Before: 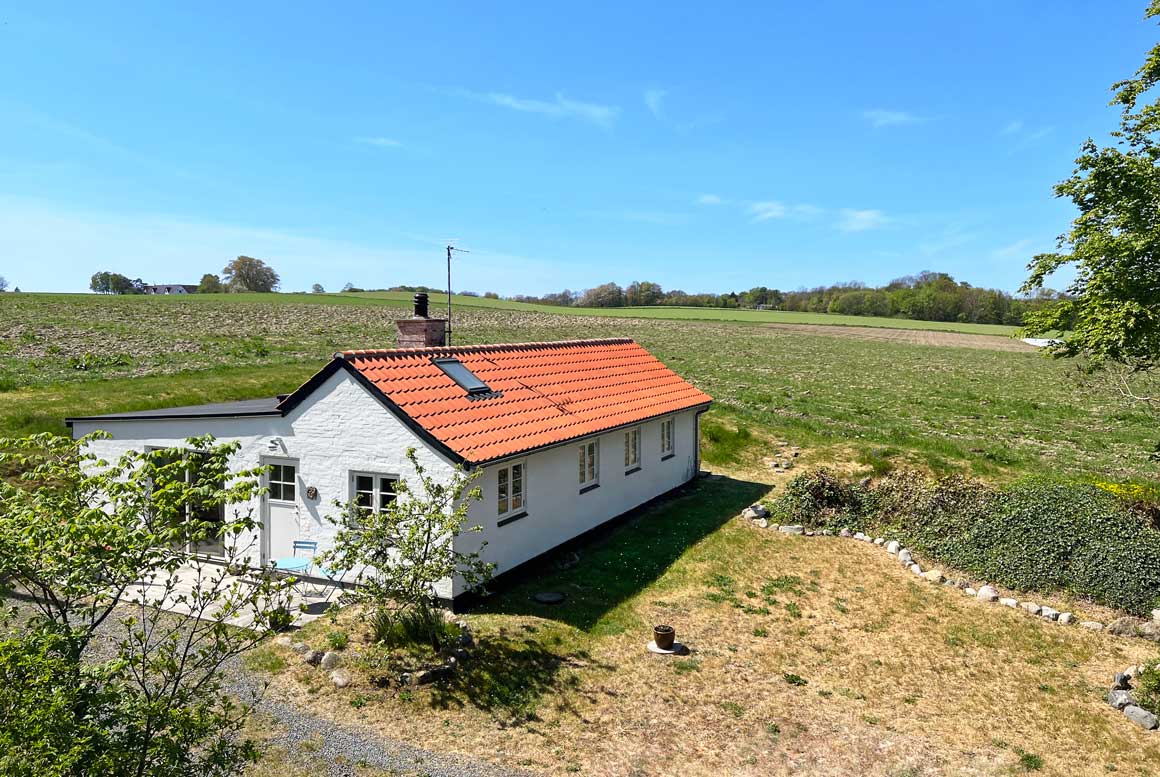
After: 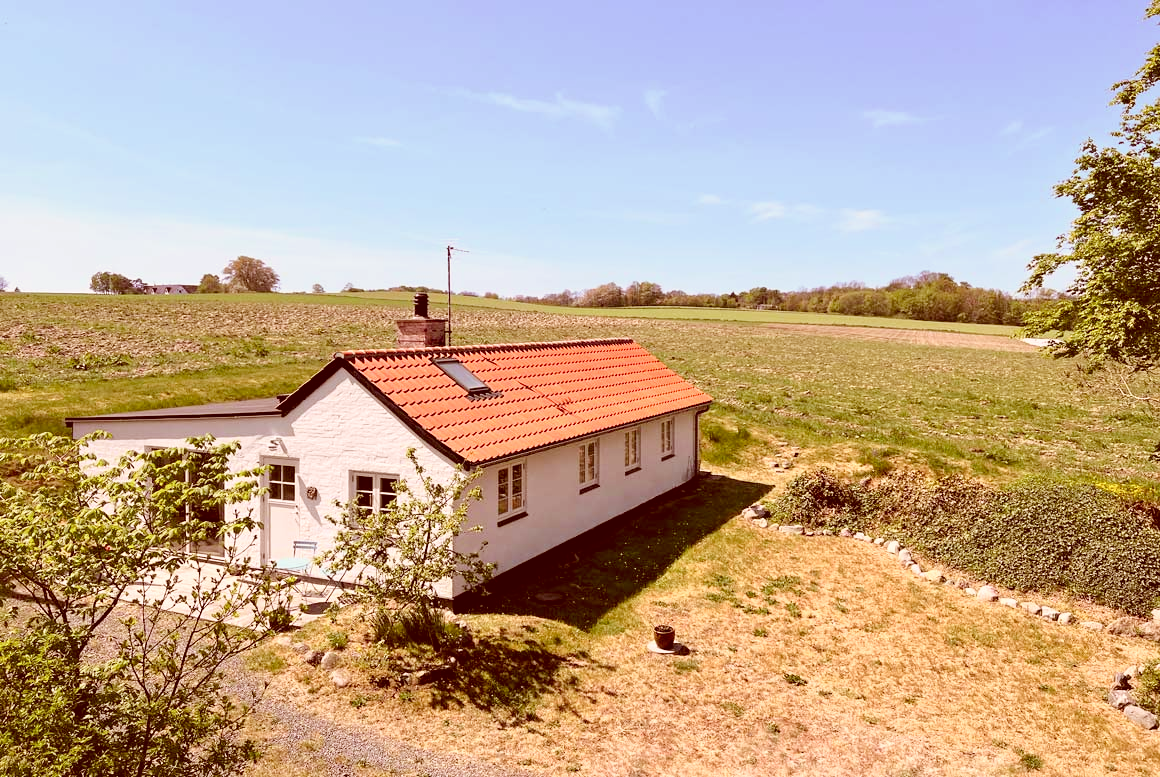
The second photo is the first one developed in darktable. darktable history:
tone curve: curves: ch0 [(0, 0) (0.003, 0.004) (0.011, 0.014) (0.025, 0.032) (0.044, 0.057) (0.069, 0.089) (0.1, 0.128) (0.136, 0.174) (0.177, 0.227) (0.224, 0.287) (0.277, 0.354) (0.335, 0.427) (0.399, 0.507) (0.468, 0.582) (0.543, 0.653) (0.623, 0.726) (0.709, 0.799) (0.801, 0.876) (0.898, 0.937) (1, 1)], color space Lab, linked channels, preserve colors none
color correction: highlights a* 9.32, highlights b* 8.6, shadows a* 39.34, shadows b* 39.54, saturation 0.773
